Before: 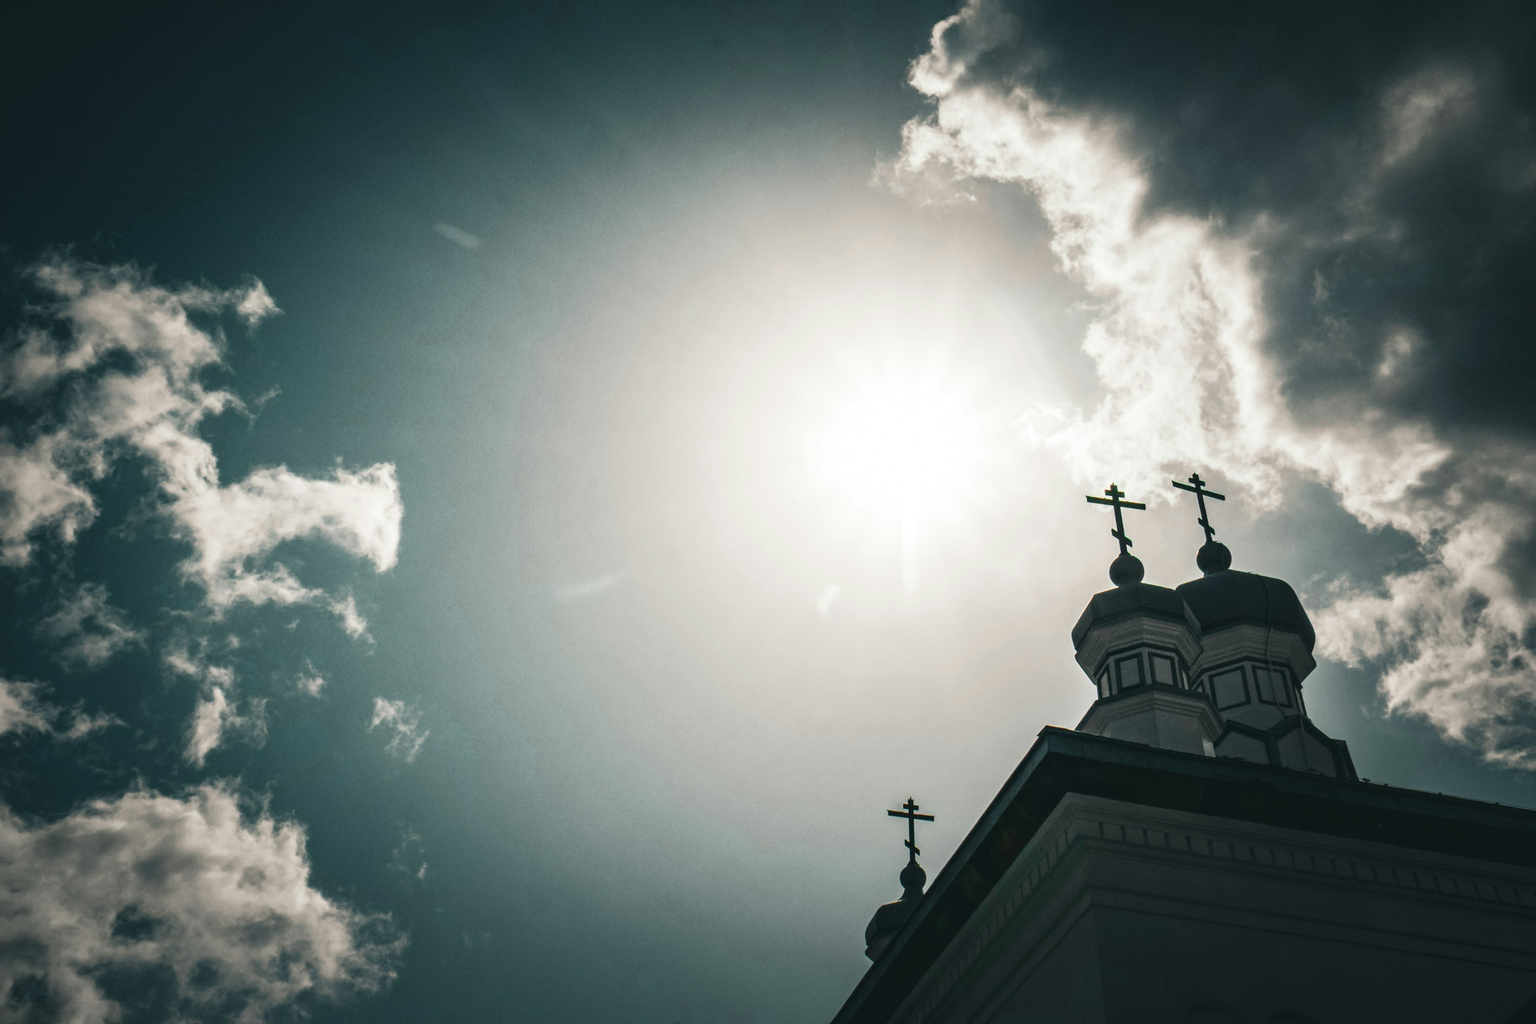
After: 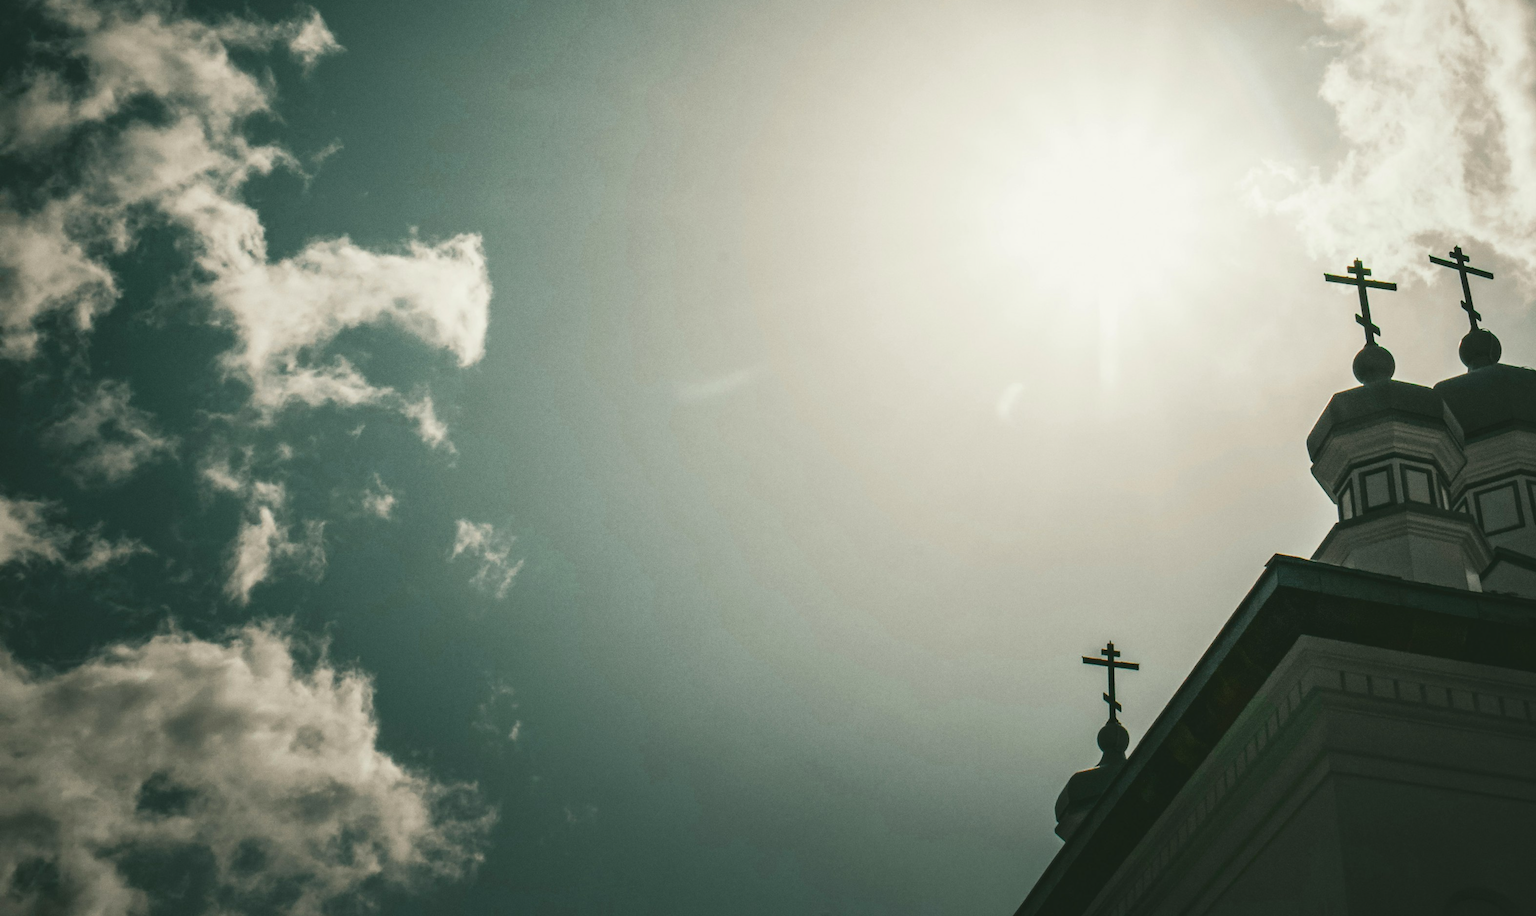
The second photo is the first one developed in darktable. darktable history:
color balance: mode lift, gamma, gain (sRGB), lift [1.04, 1, 1, 0.97], gamma [1.01, 1, 1, 0.97], gain [0.96, 1, 1, 0.97]
crop: top 26.531%, right 17.959%
